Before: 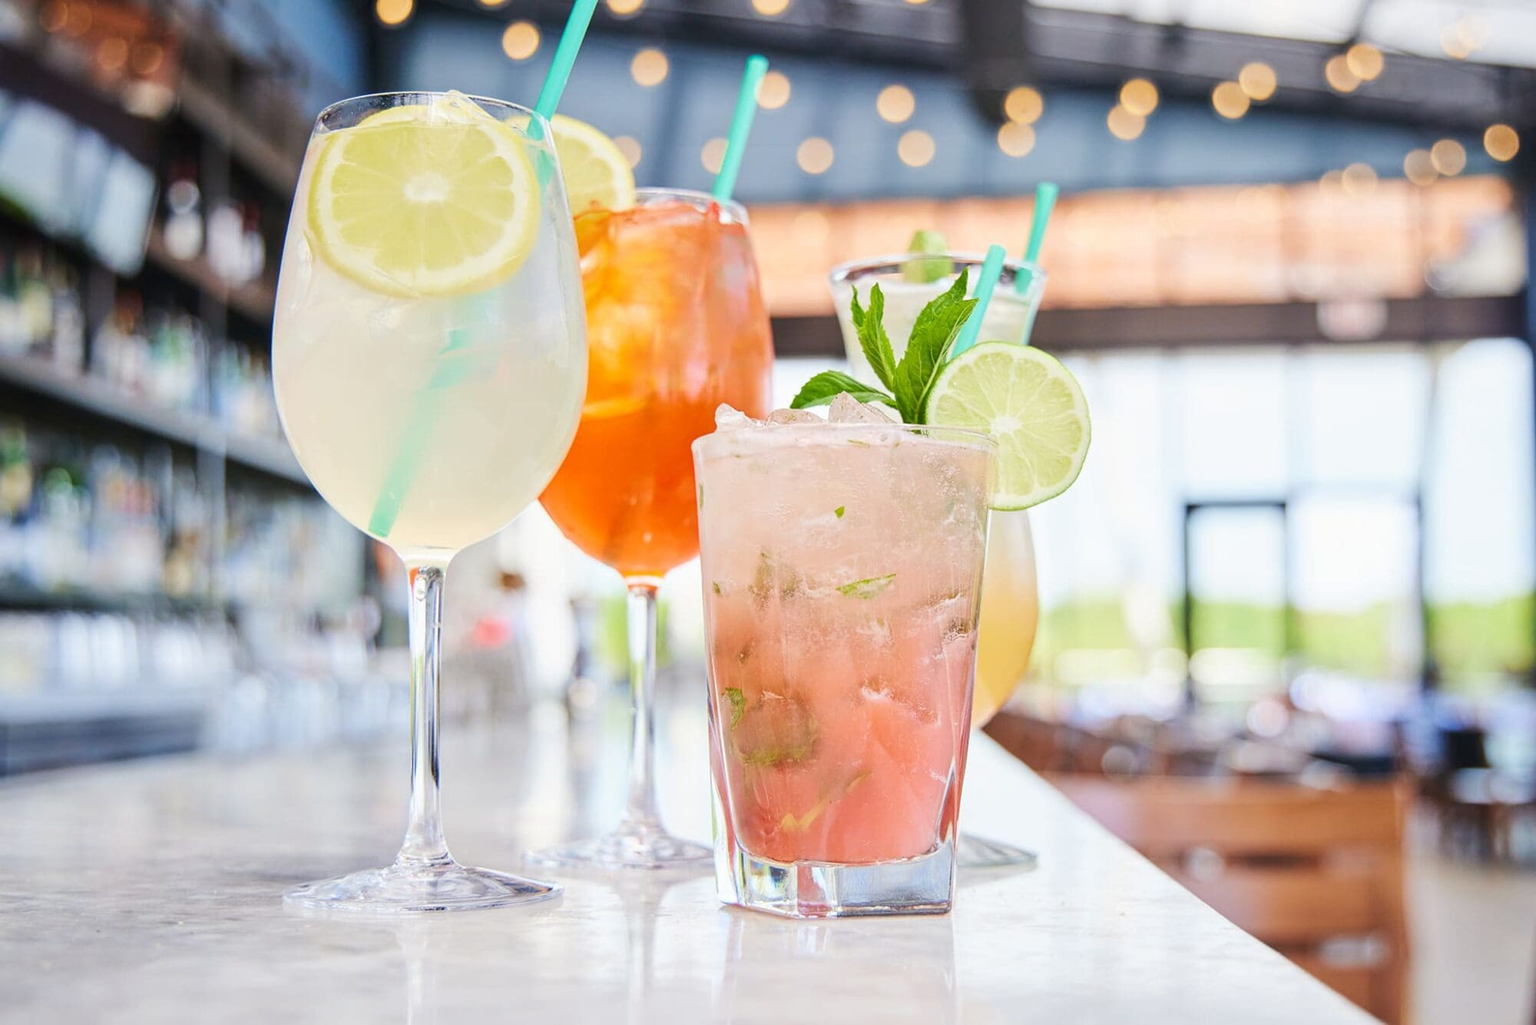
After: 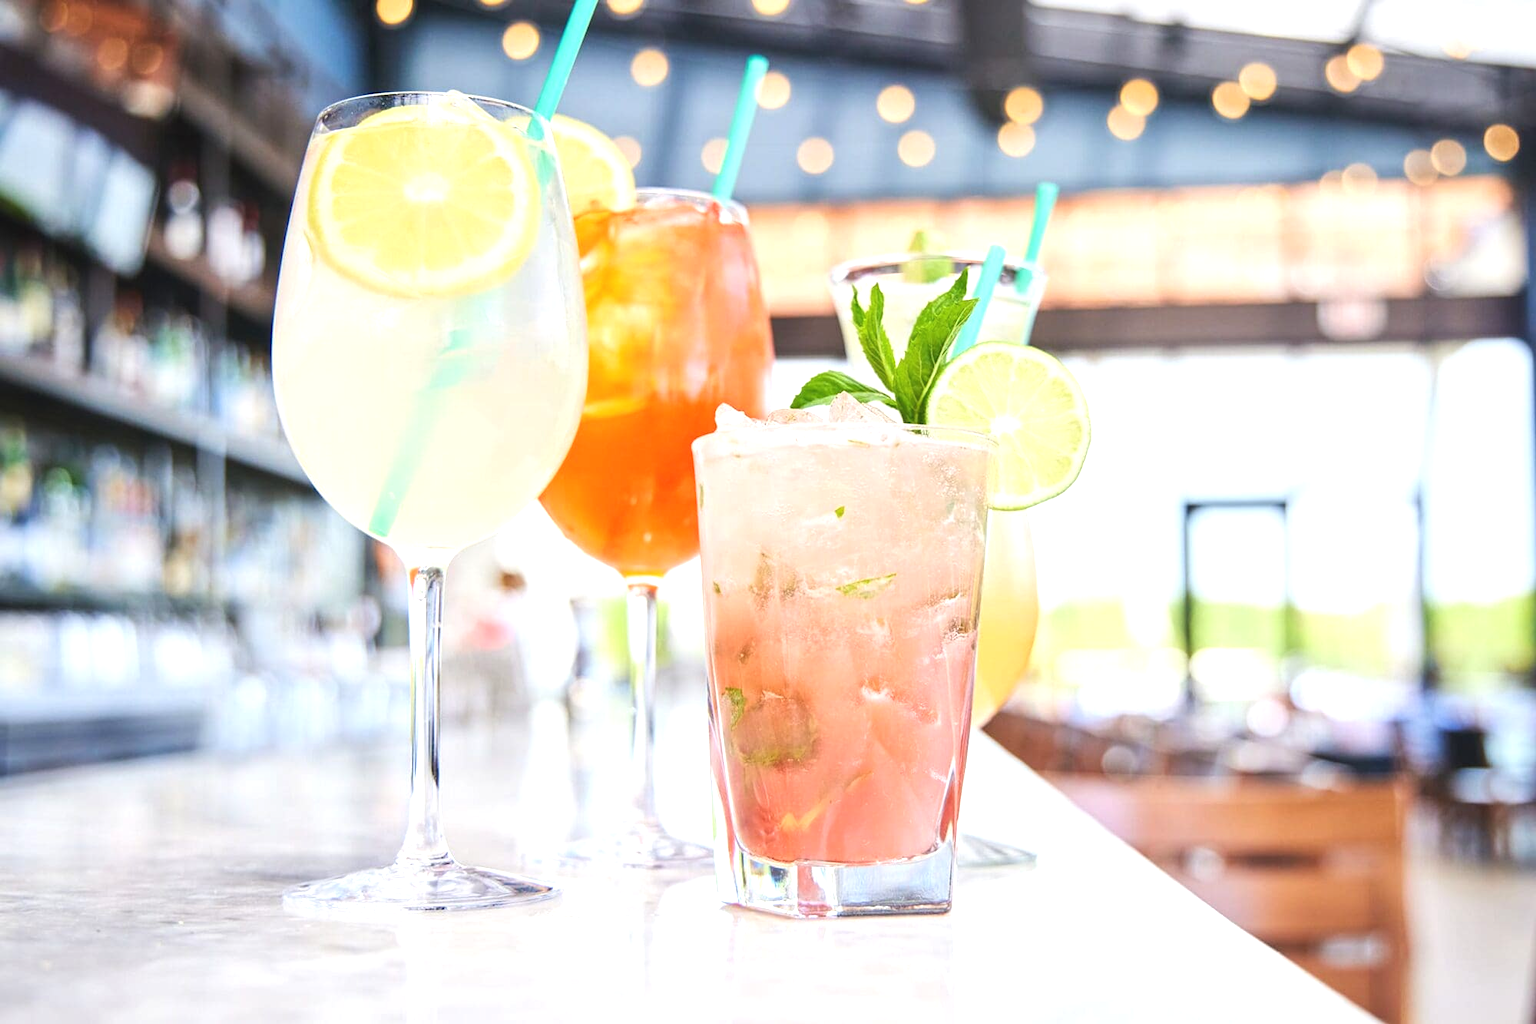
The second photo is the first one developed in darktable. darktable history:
exposure: black level correction -0.002, exposure 0.54 EV, compensate highlight preservation false
